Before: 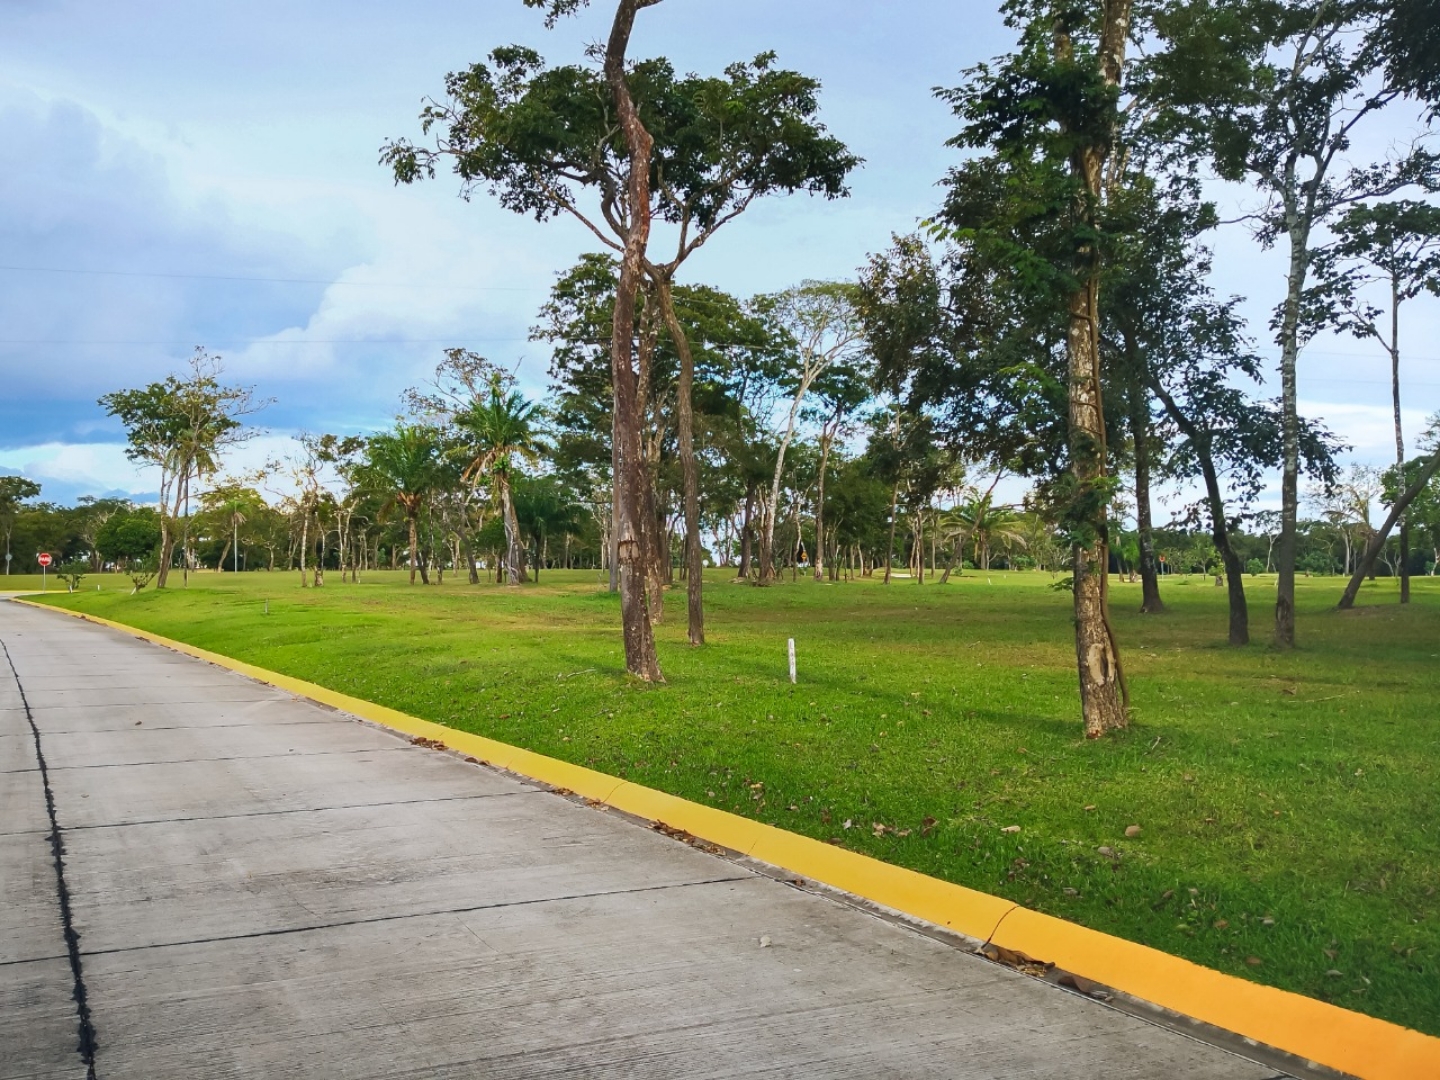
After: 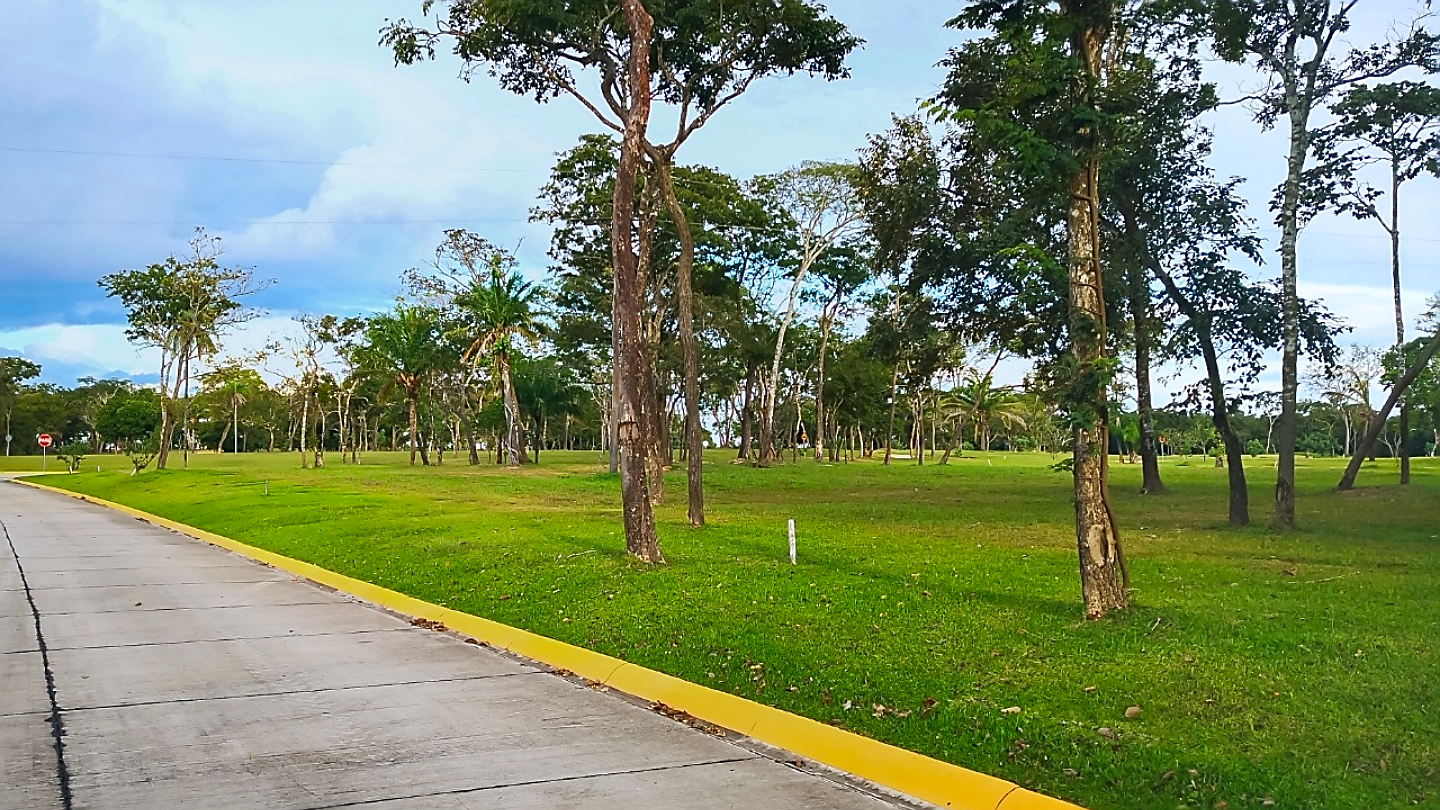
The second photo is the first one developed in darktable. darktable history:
crop: top 11.038%, bottom 13.962%
sharpen: radius 1.4, amount 1.25, threshold 0.7
contrast brightness saturation: contrast 0.04, saturation 0.16
